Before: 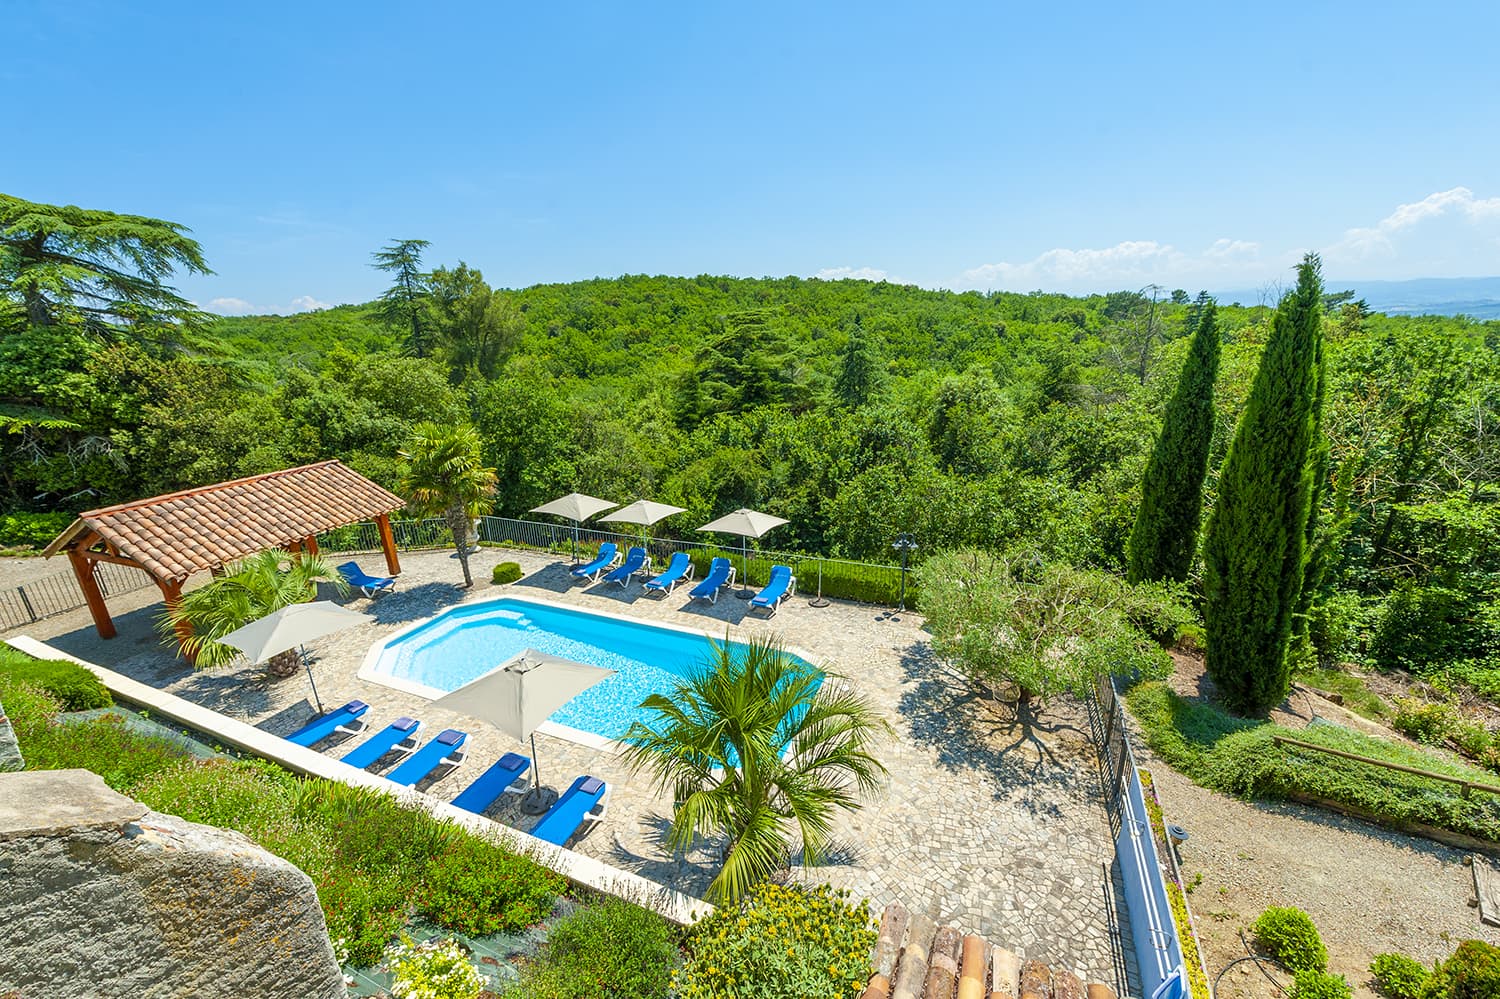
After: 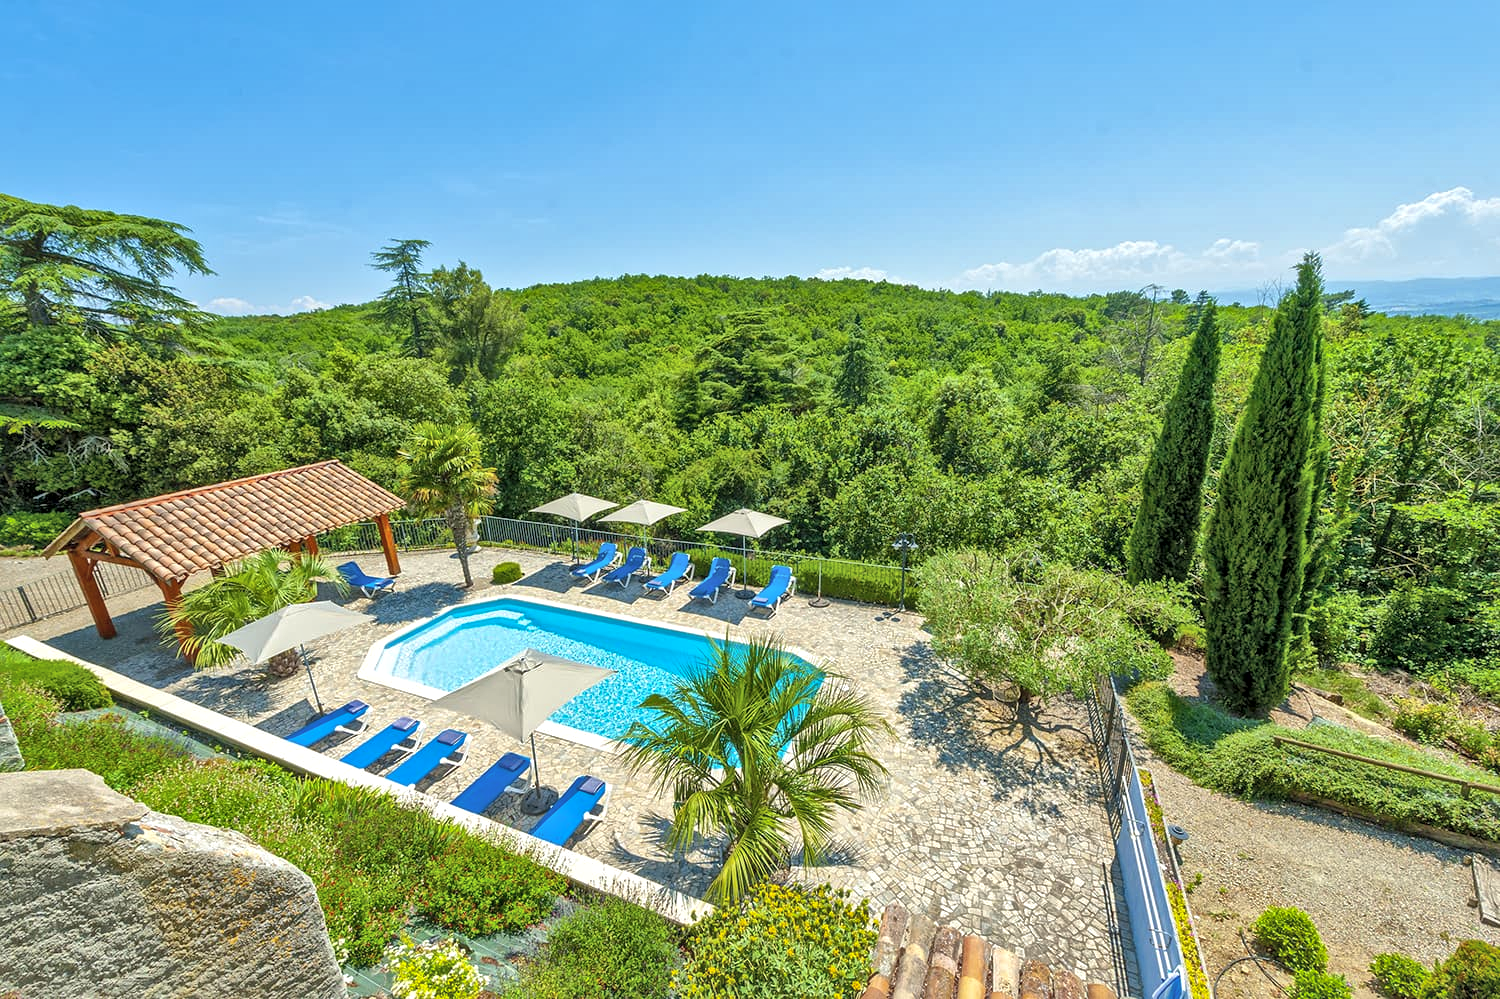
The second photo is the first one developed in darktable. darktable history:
local contrast: mode bilateral grid, contrast 20, coarseness 19, detail 163%, midtone range 0.2
contrast brightness saturation: brightness 0.13
shadows and highlights: on, module defaults
